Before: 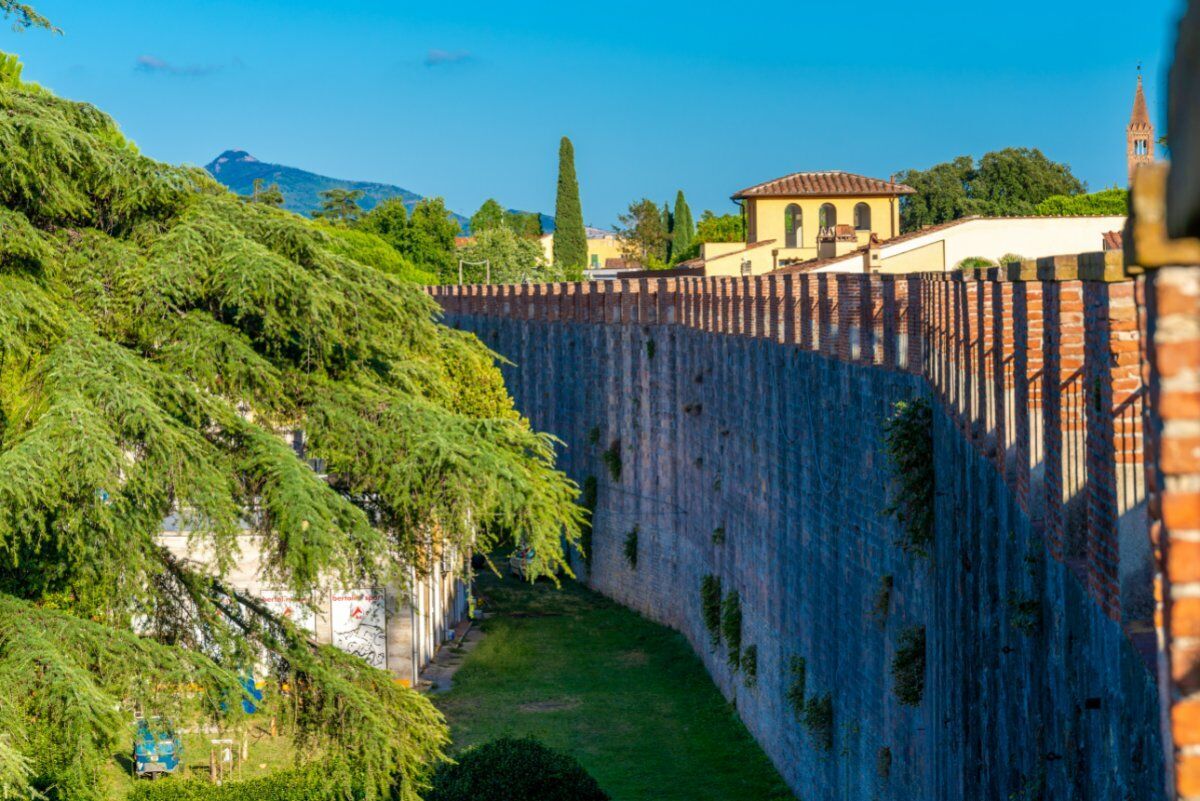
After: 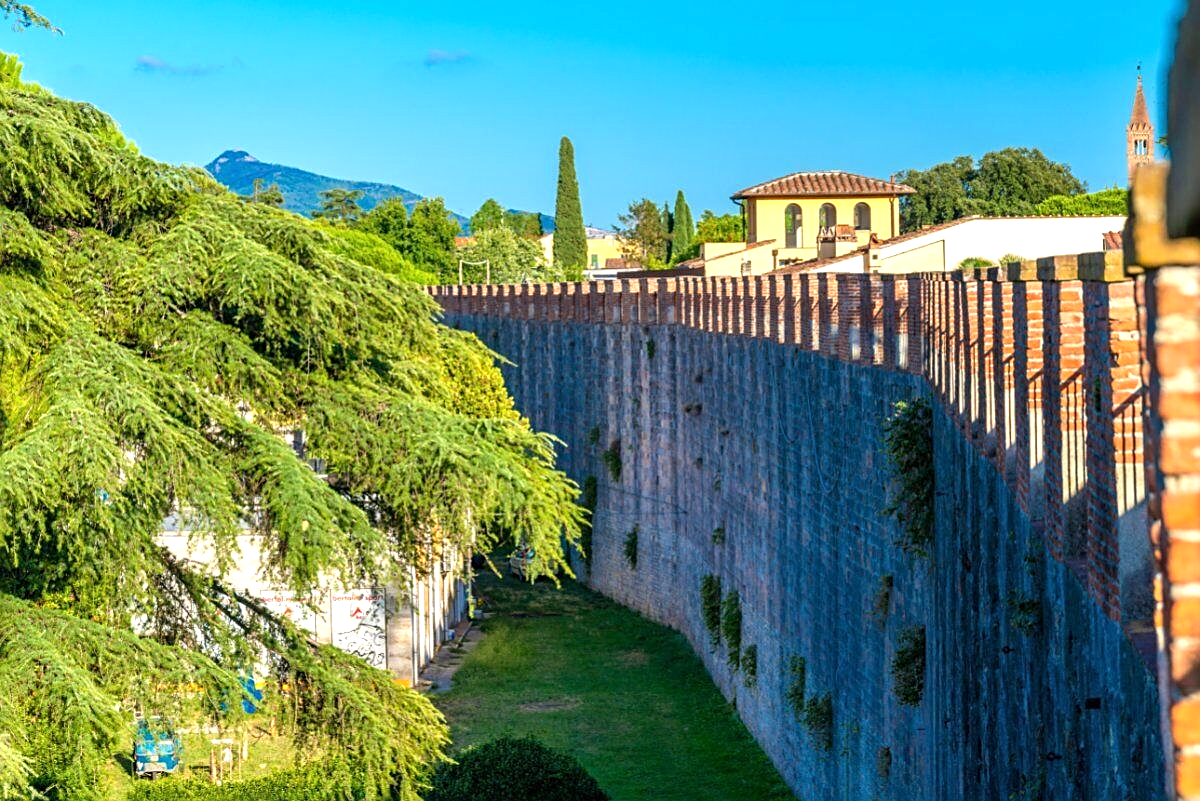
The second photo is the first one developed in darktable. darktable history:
exposure: exposure 0.607 EV, compensate exposure bias true, compensate highlight preservation false
sharpen: on, module defaults
